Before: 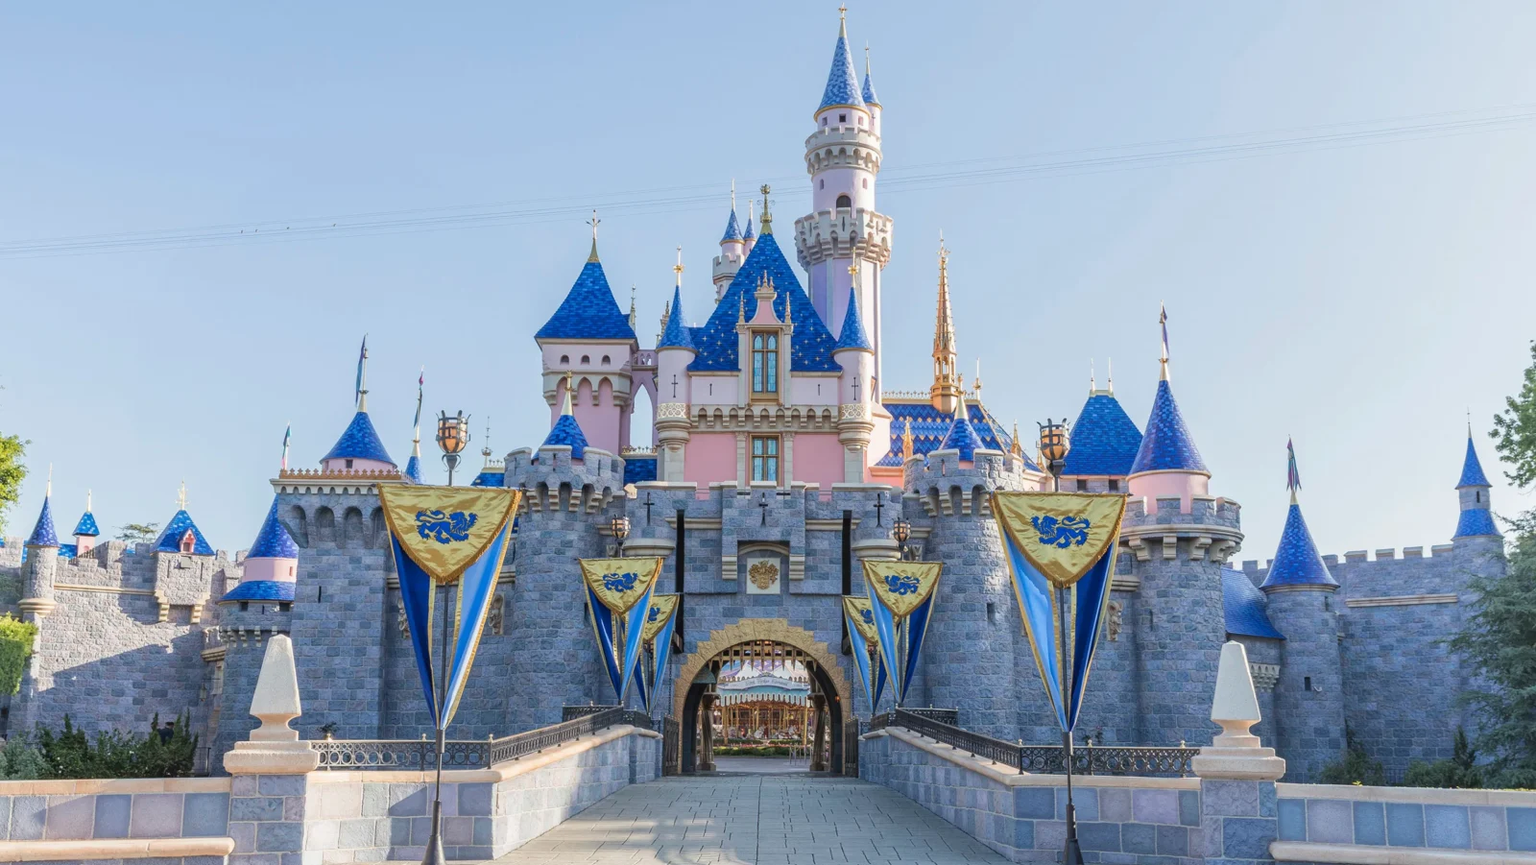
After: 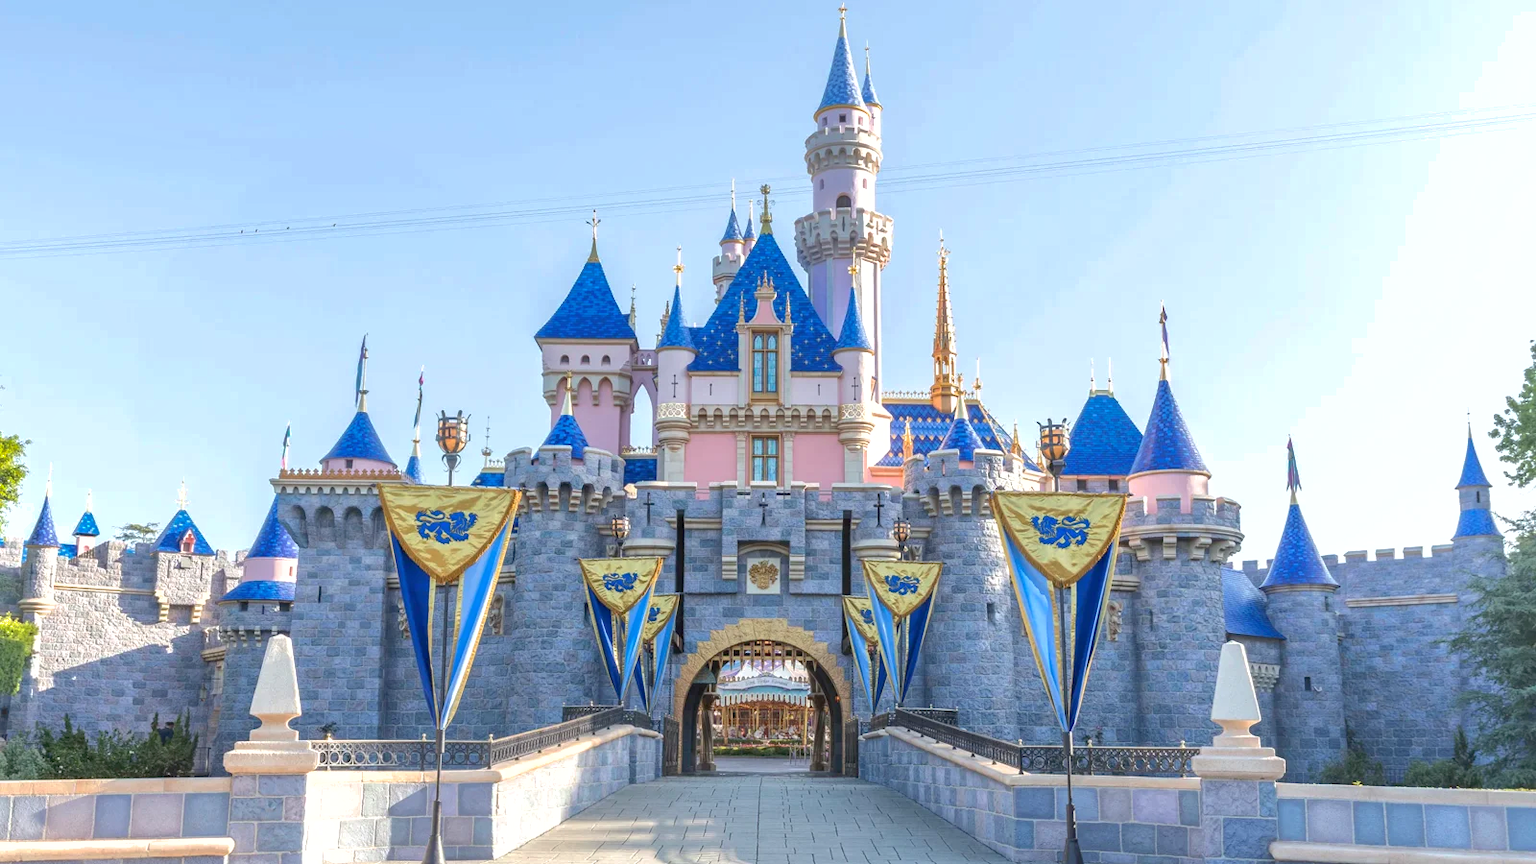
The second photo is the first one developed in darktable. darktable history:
shadows and highlights: on, module defaults
exposure: black level correction 0.001, exposure 0.499 EV, compensate highlight preservation false
